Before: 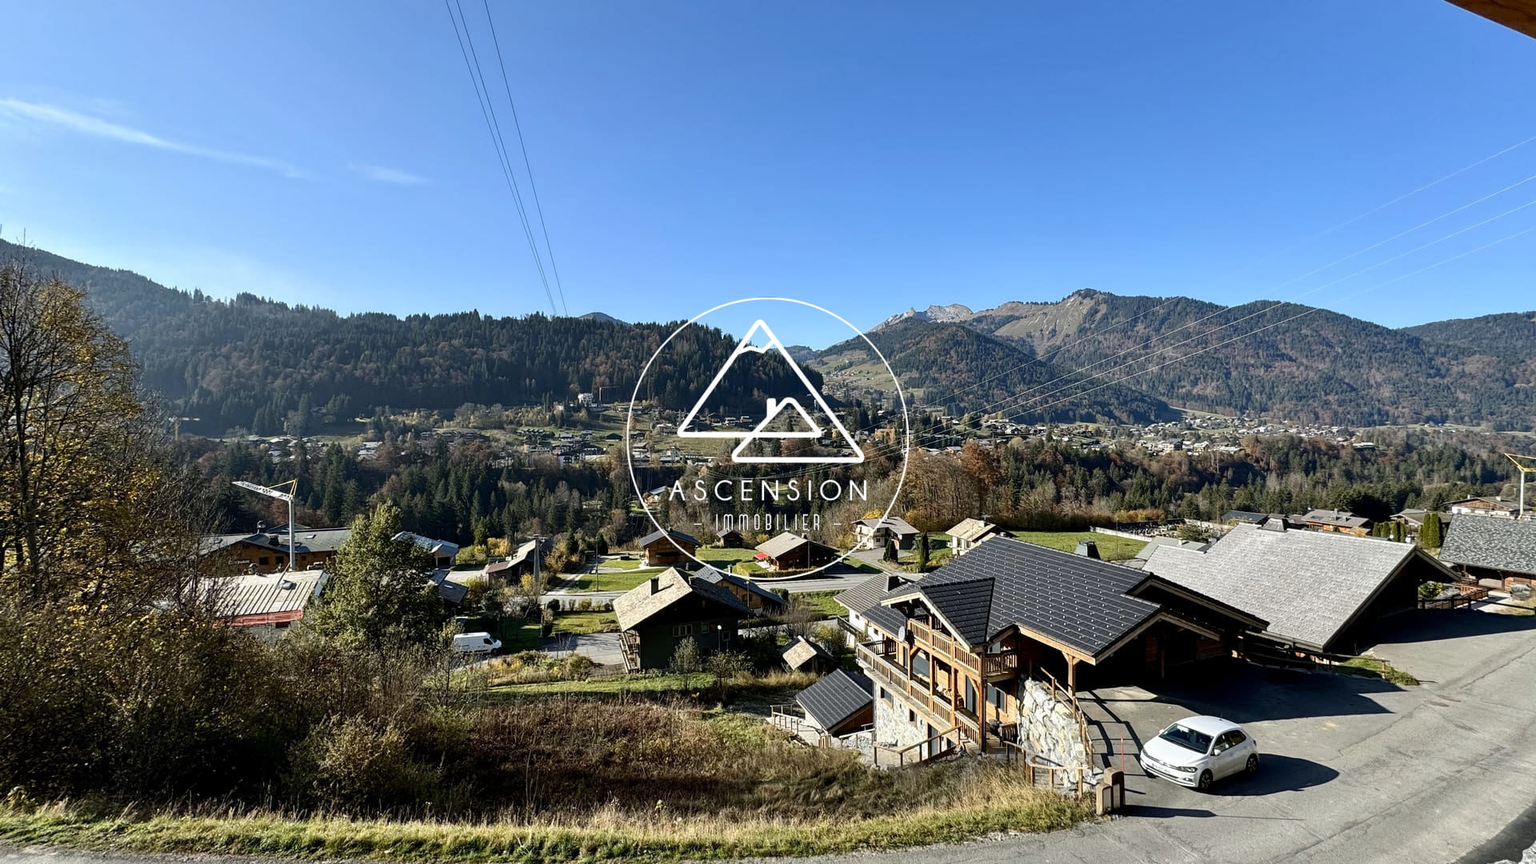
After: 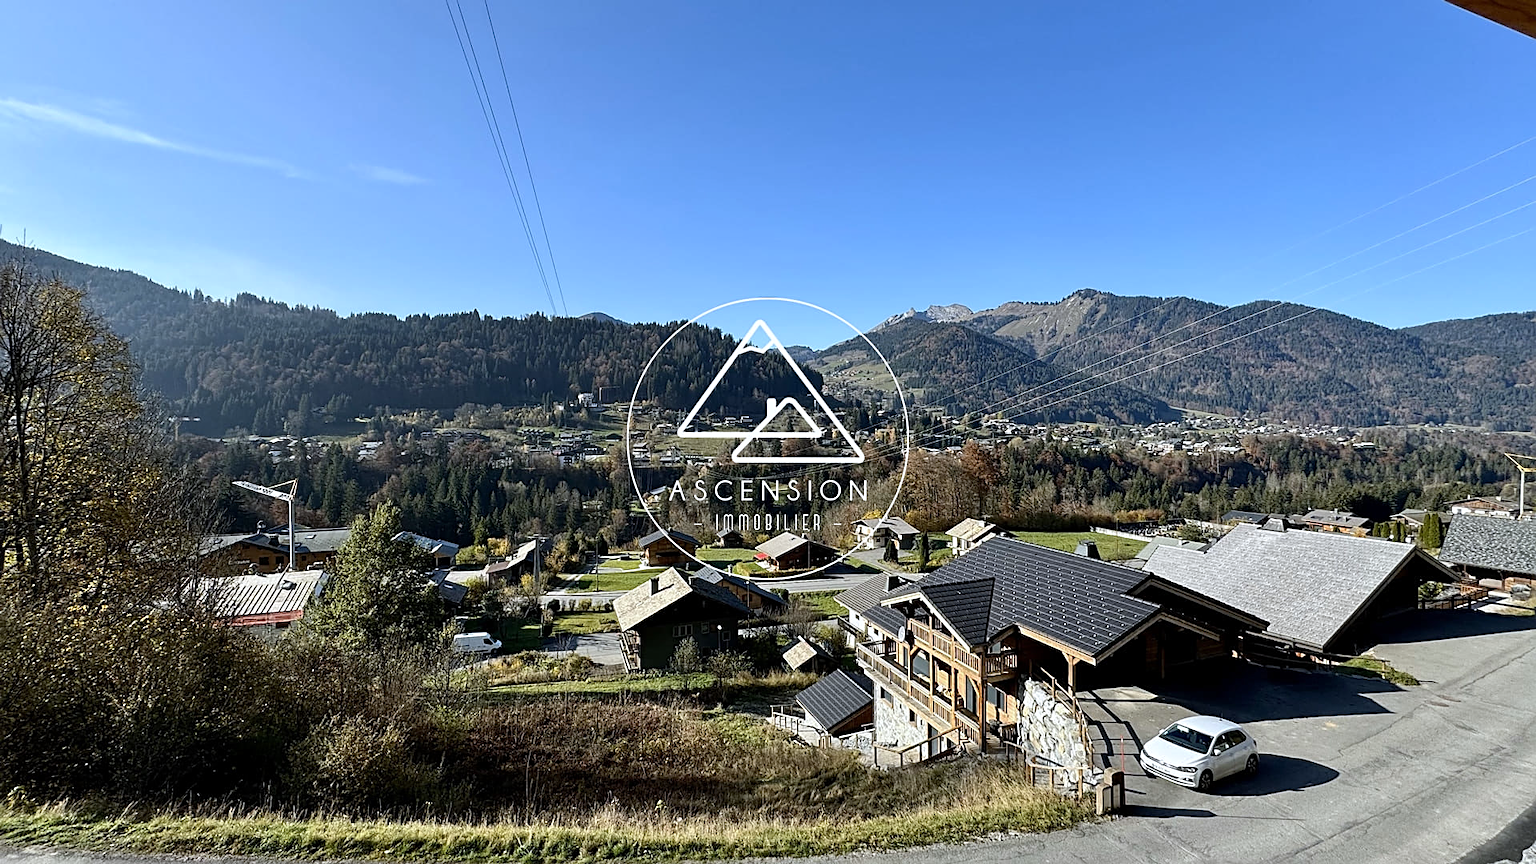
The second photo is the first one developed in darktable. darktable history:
sharpen: on, module defaults
white balance: red 0.976, blue 1.04
